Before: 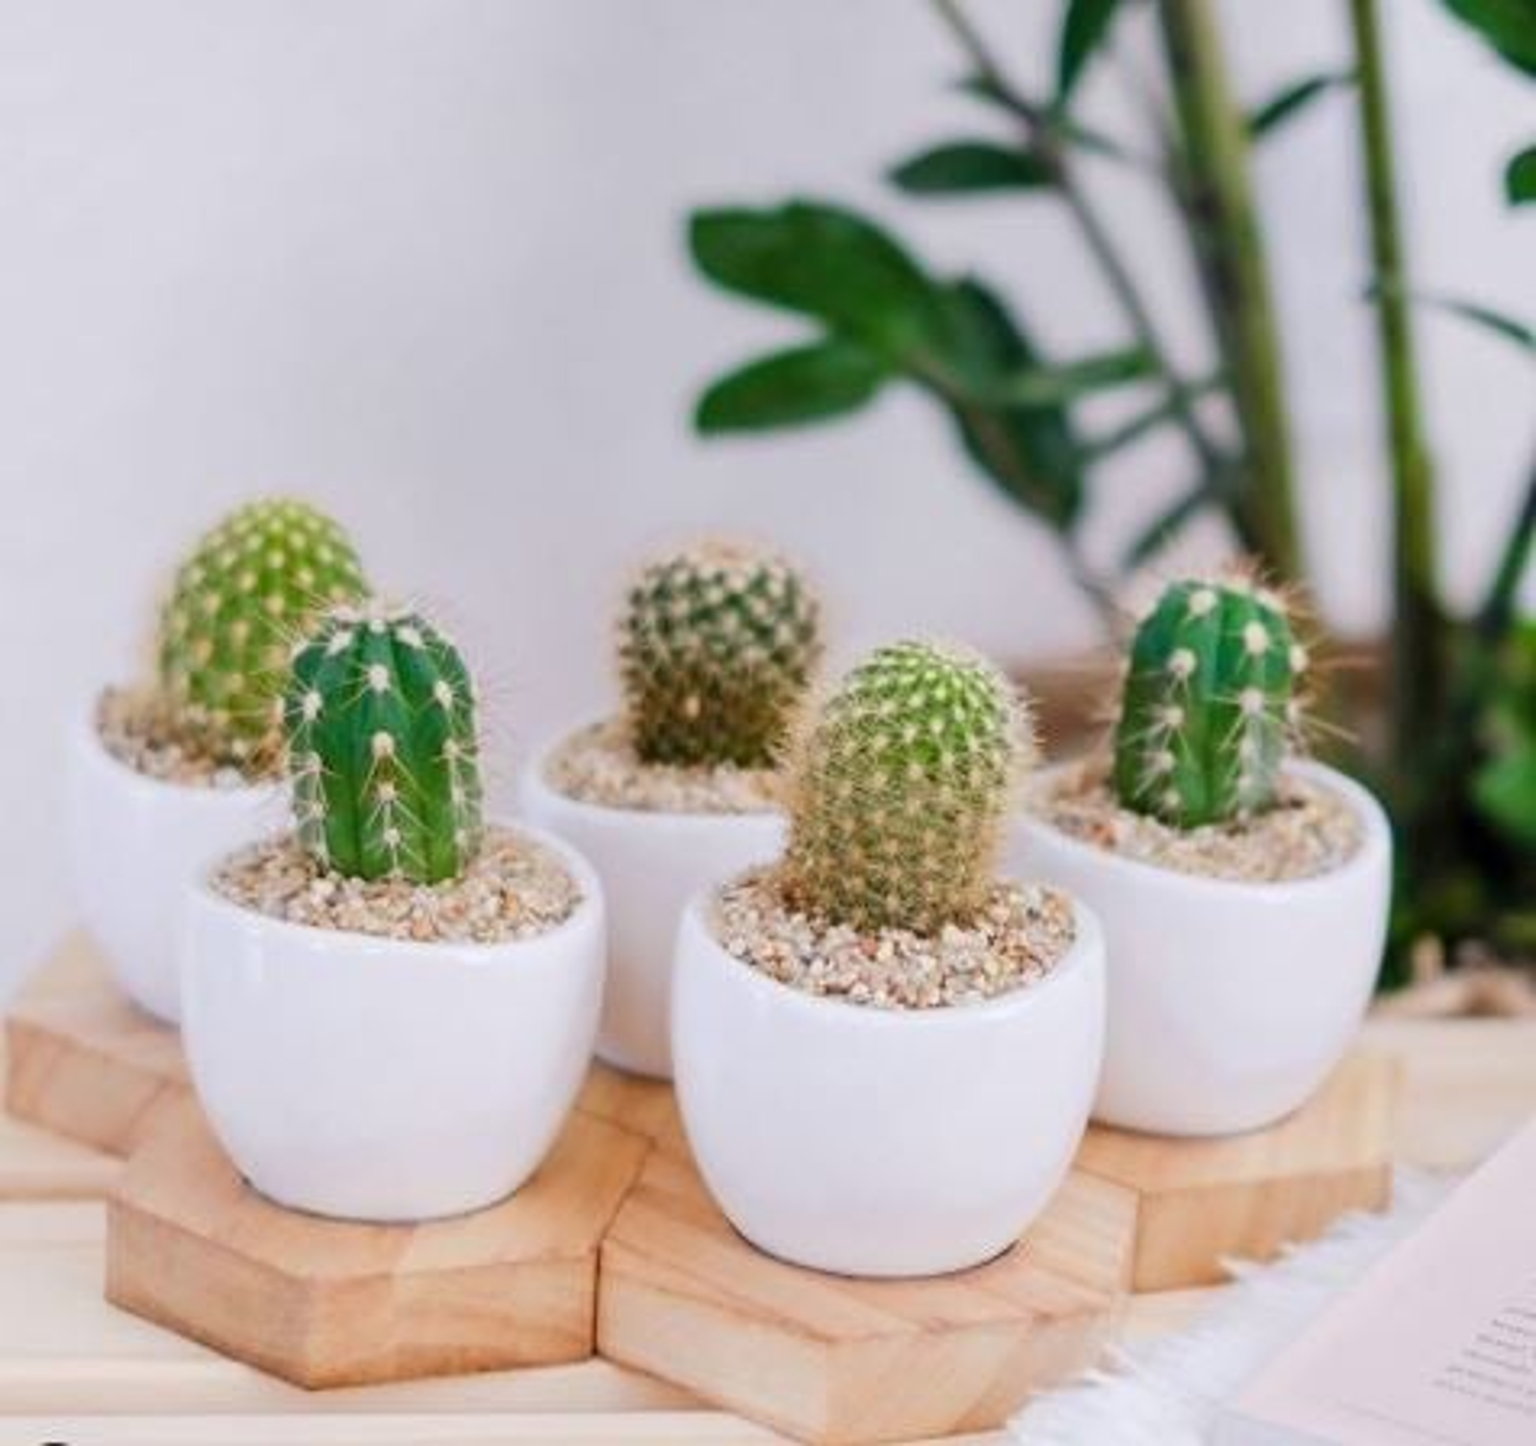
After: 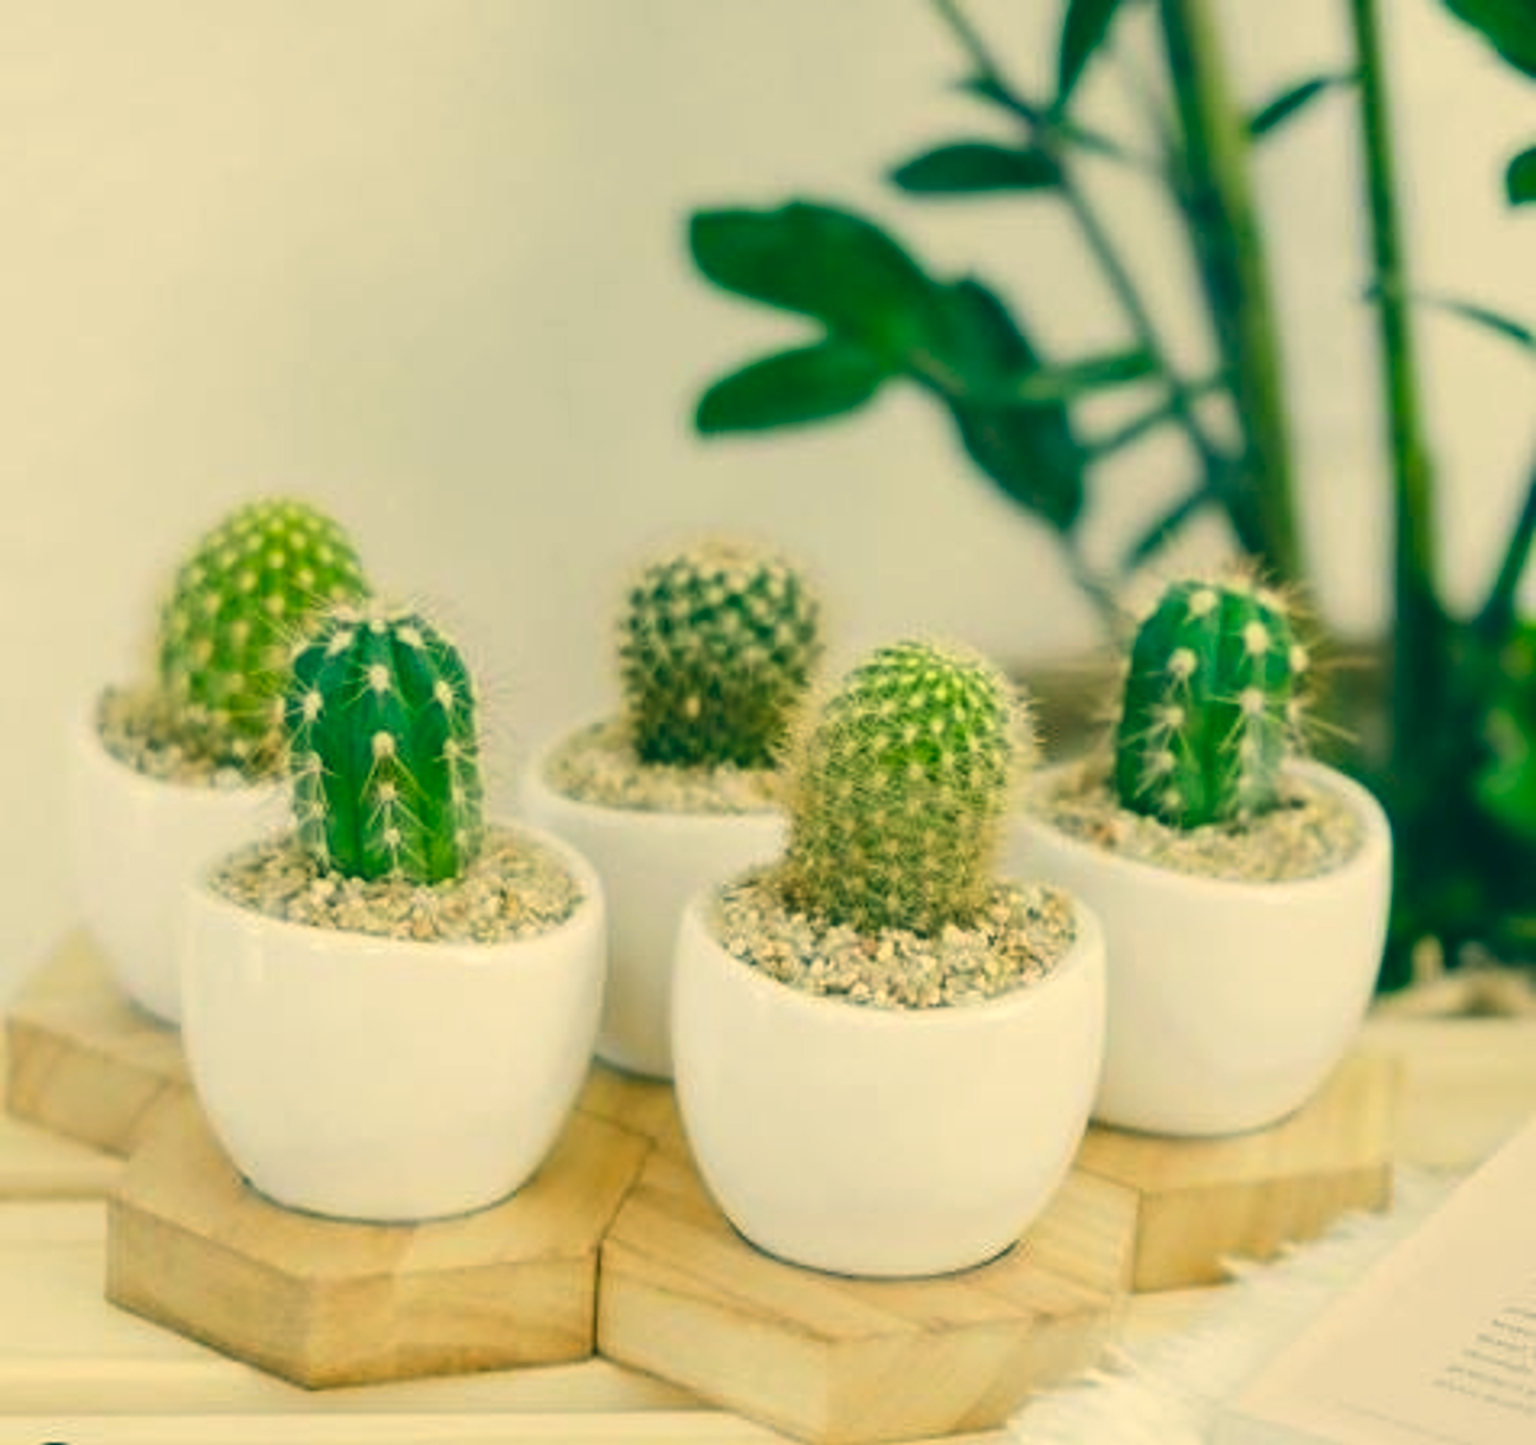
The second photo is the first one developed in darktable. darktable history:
exposure: black level correction -0.009, exposure 0.066 EV, compensate highlight preservation false
color correction: highlights a* 1.95, highlights b* 34.32, shadows a* -36.31, shadows b* -5.76
